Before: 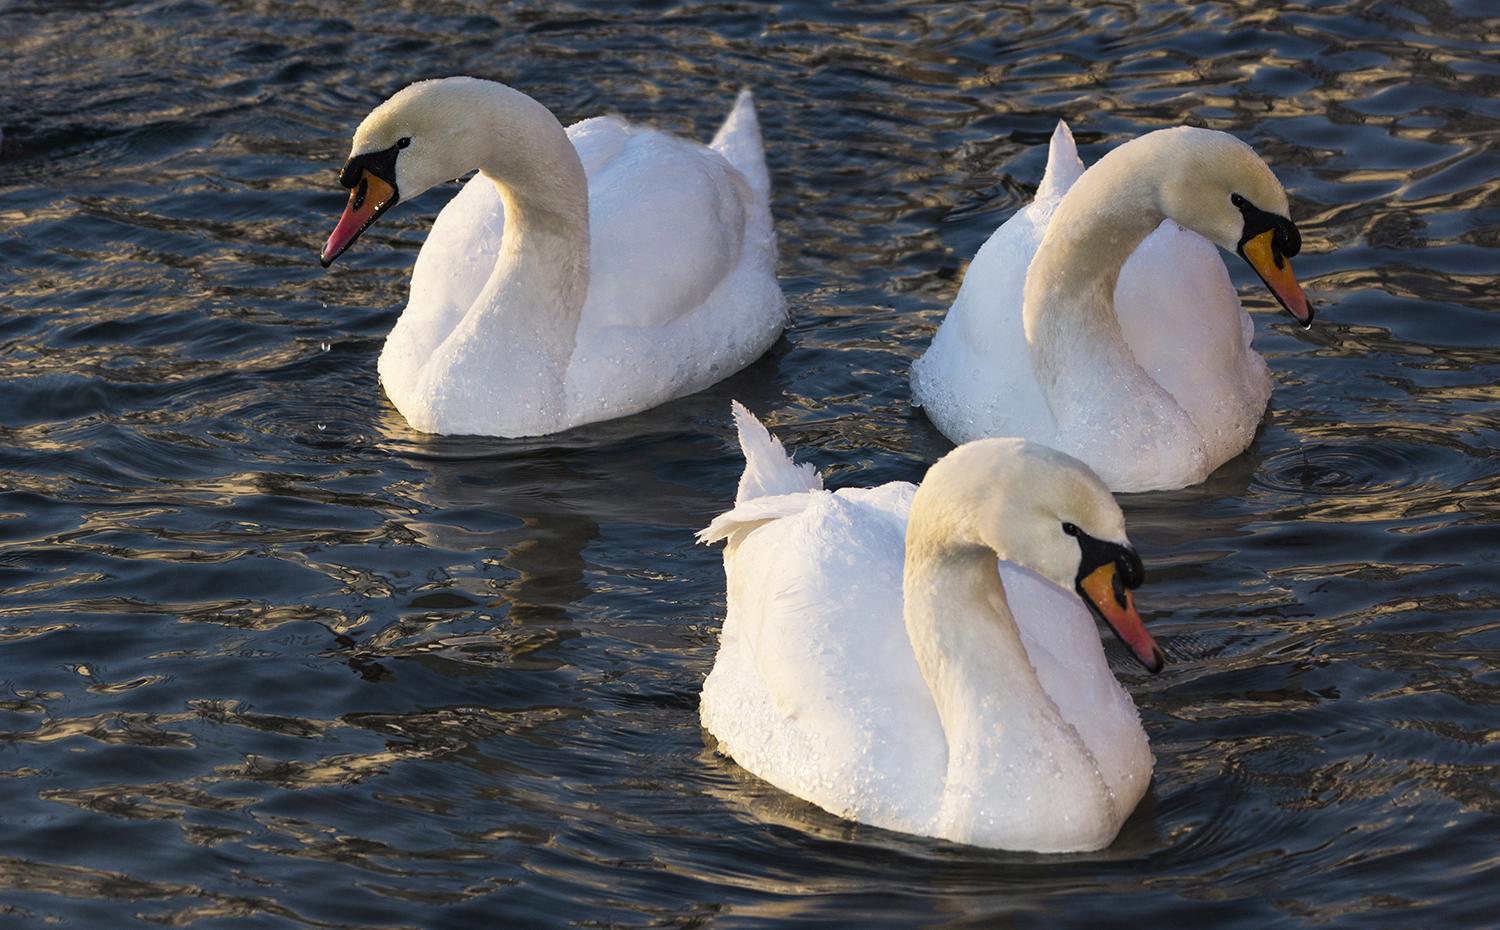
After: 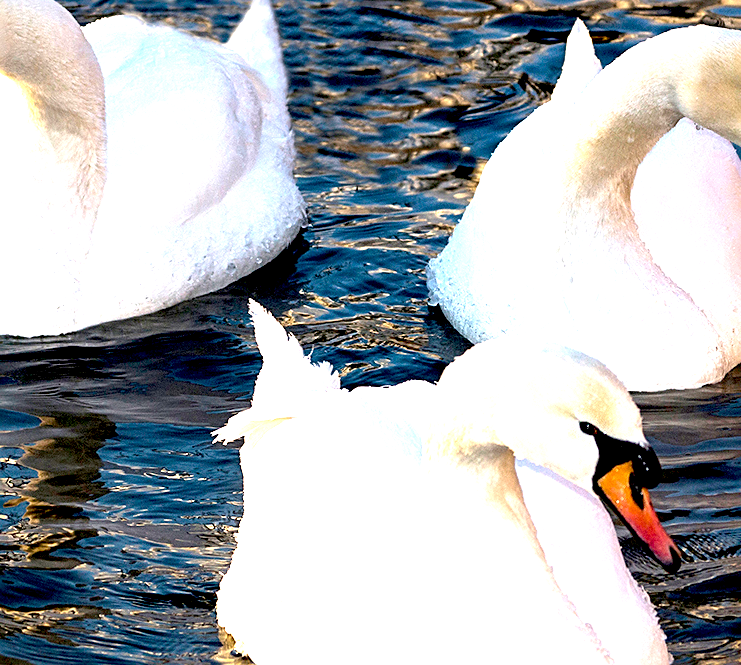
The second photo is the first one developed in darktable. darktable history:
crop: left 32.244%, top 10.932%, right 18.346%, bottom 17.489%
exposure: black level correction 0.015, exposure 1.775 EV, compensate highlight preservation false
sharpen: on, module defaults
